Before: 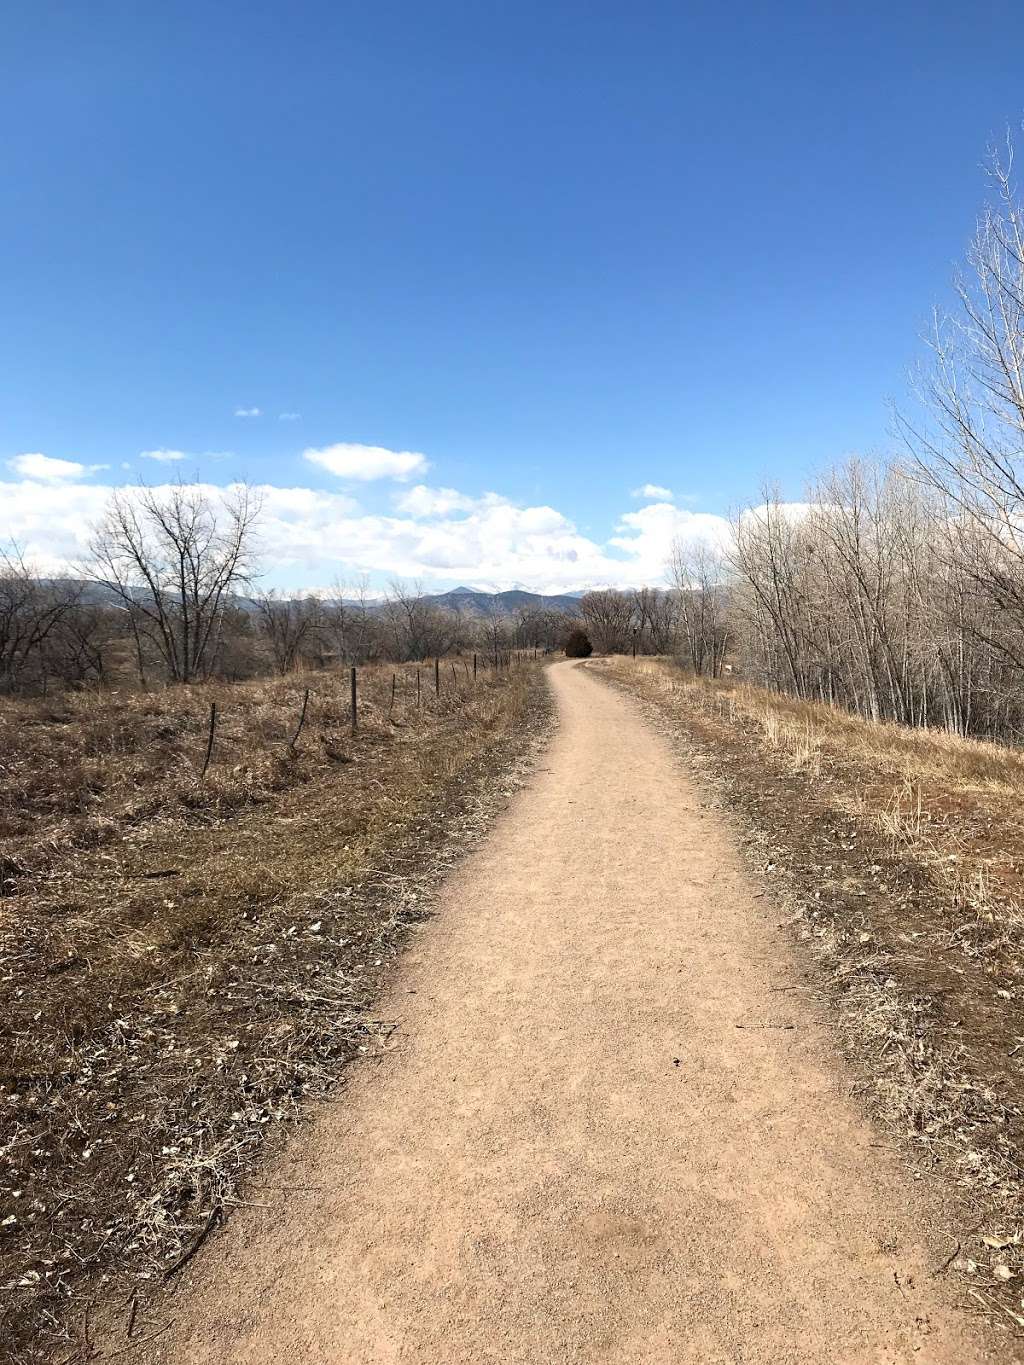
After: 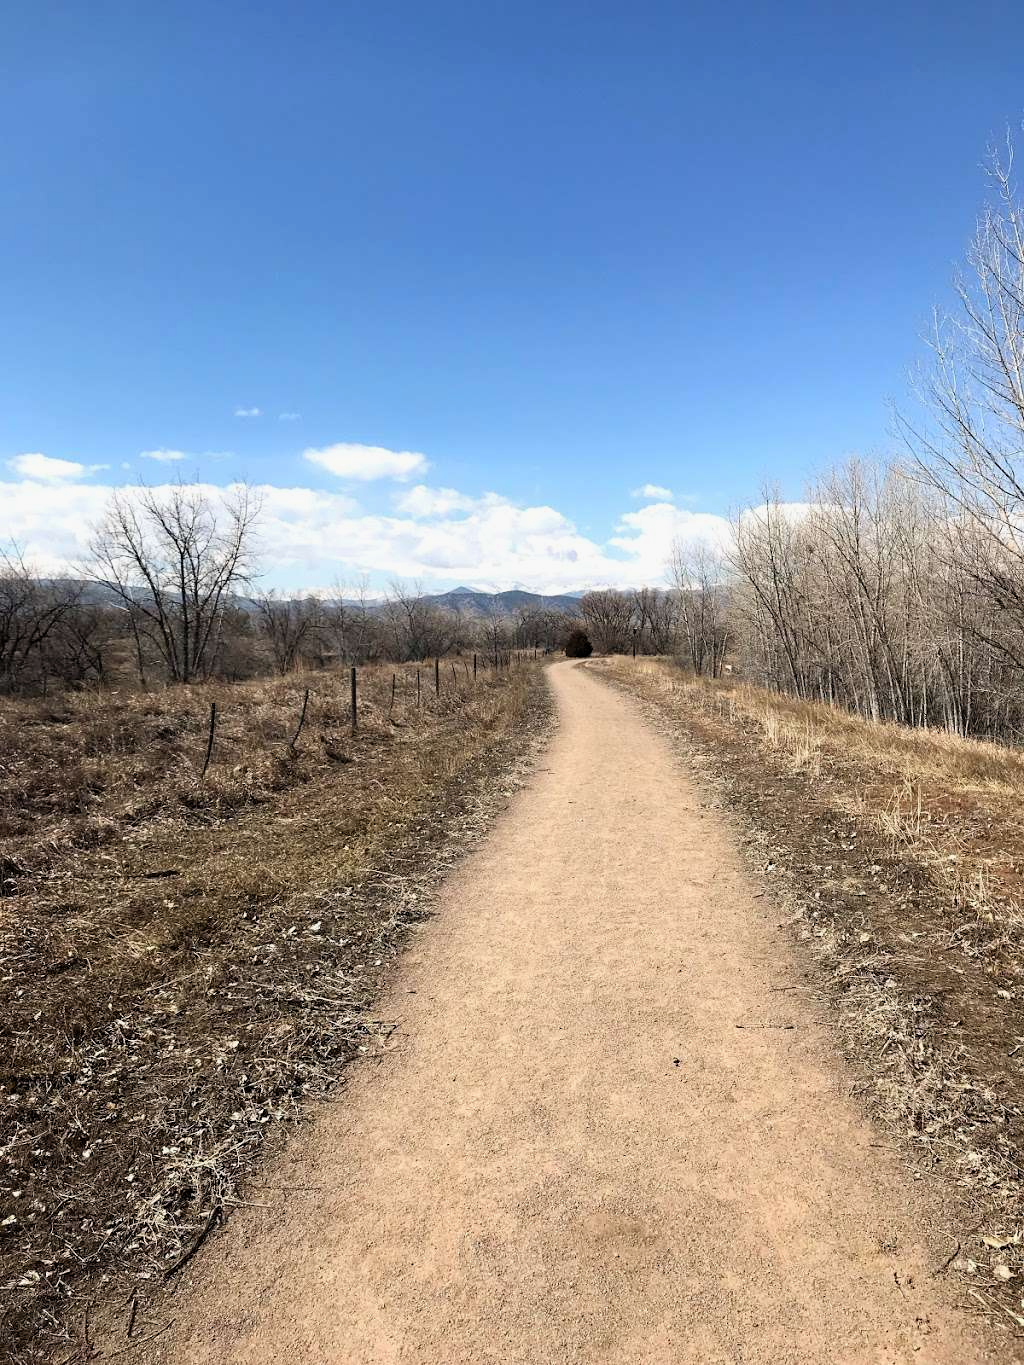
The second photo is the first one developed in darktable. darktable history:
filmic rgb: middle gray luminance 18.26%, black relative exposure -11.49 EV, white relative exposure 2.6 EV, threshold 5.98 EV, target black luminance 0%, hardness 8.38, latitude 98.81%, contrast 1.085, shadows ↔ highlights balance 0.386%, add noise in highlights 0.001, preserve chrominance luminance Y, color science v3 (2019), use custom middle-gray values true, contrast in highlights soft, enable highlight reconstruction true
